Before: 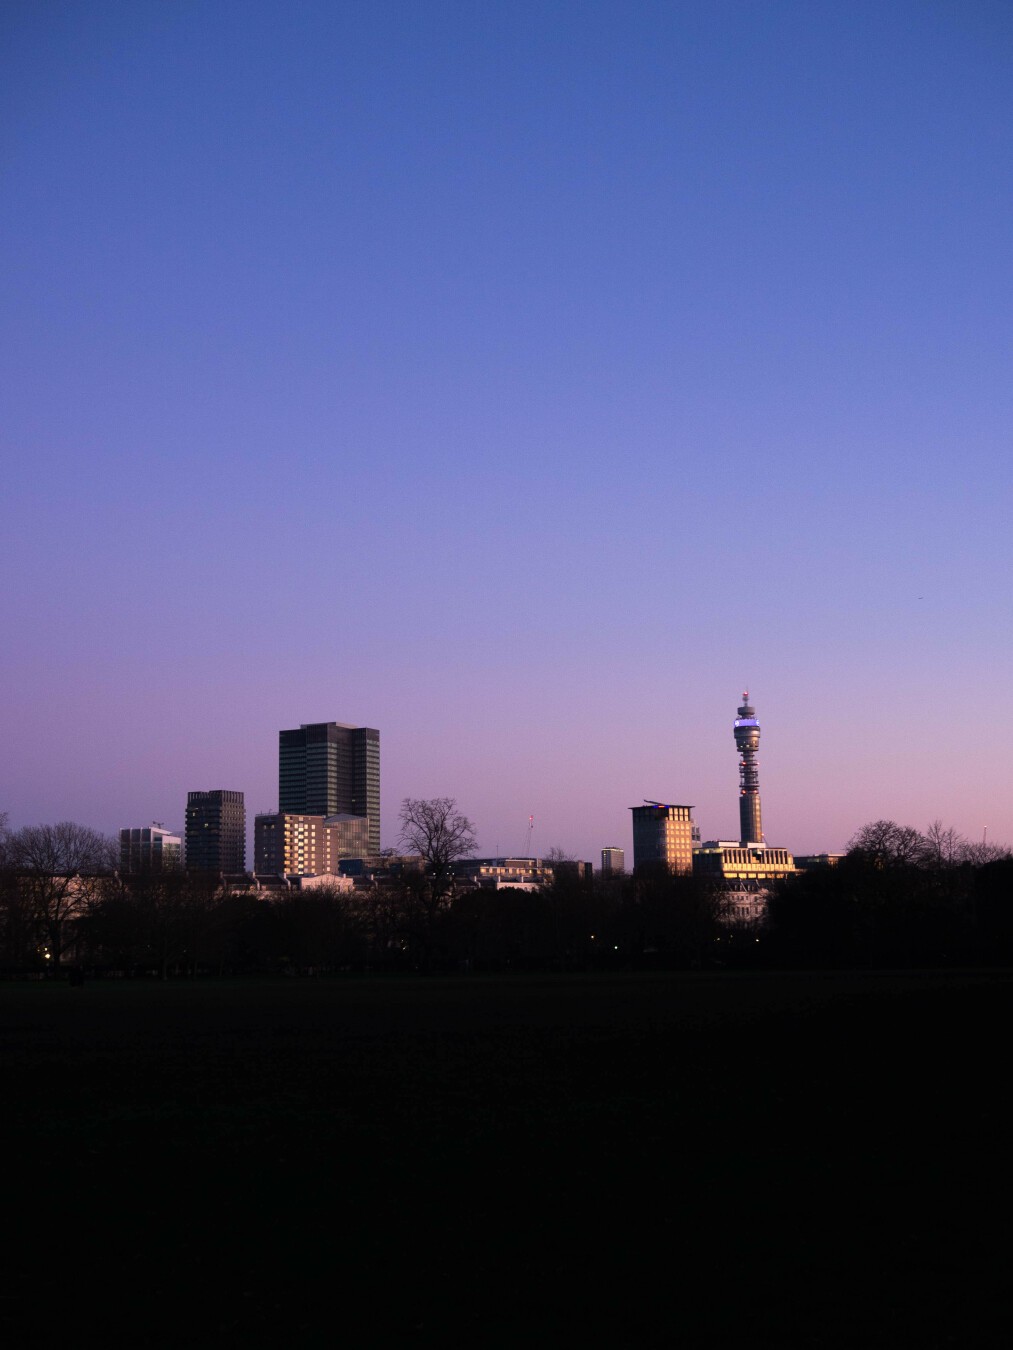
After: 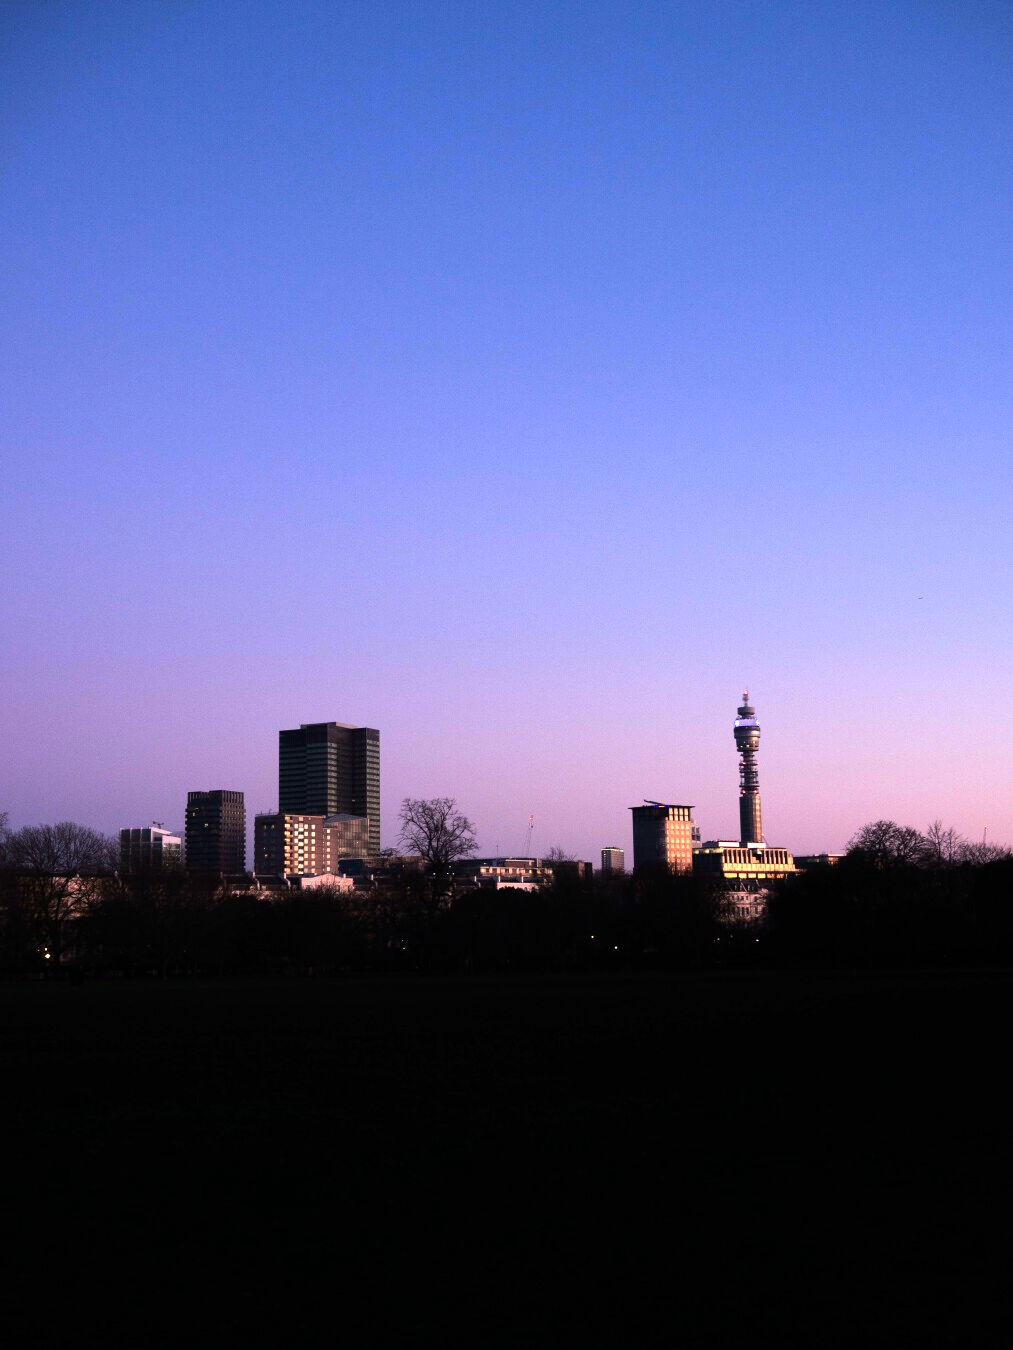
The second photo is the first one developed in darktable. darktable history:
tone equalizer: -8 EV -0.75 EV, -7 EV -0.7 EV, -6 EV -0.6 EV, -5 EV -0.4 EV, -3 EV 0.4 EV, -2 EV 0.6 EV, -1 EV 0.7 EV, +0 EV 0.75 EV, edges refinement/feathering 500, mask exposure compensation -1.57 EV, preserve details no
color zones: curves: ch1 [(0.309, 0.524) (0.41, 0.329) (0.508, 0.509)]; ch2 [(0.25, 0.457) (0.75, 0.5)]
